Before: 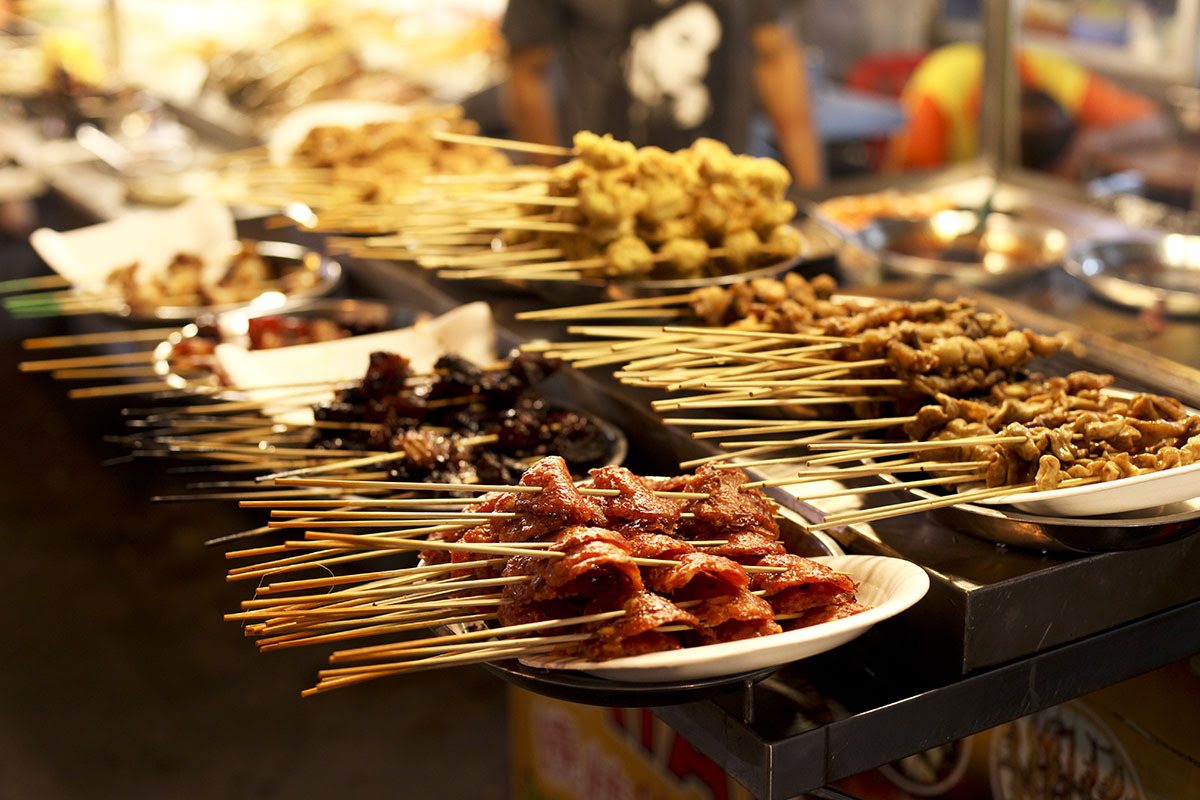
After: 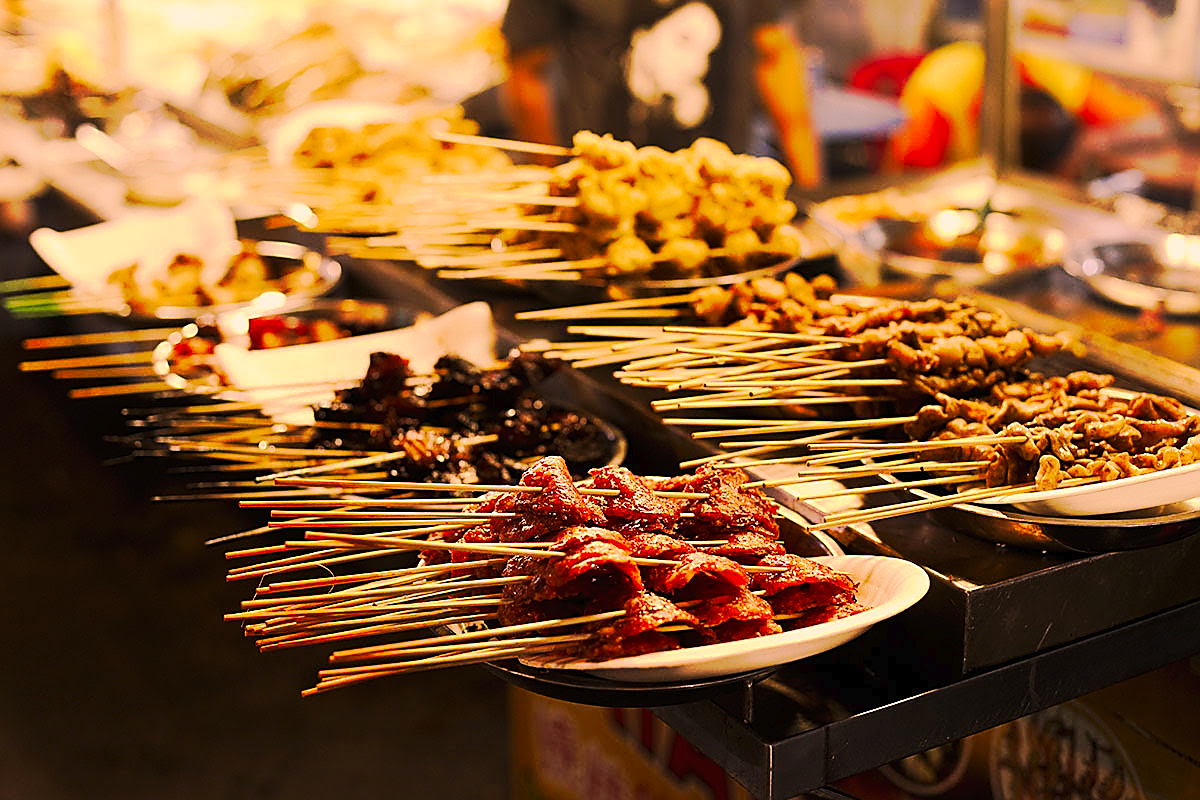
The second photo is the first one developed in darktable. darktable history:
color correction: highlights a* 17.69, highlights b* 18.54
tone curve: curves: ch0 [(0, 0) (0.003, 0.015) (0.011, 0.019) (0.025, 0.025) (0.044, 0.039) (0.069, 0.053) (0.1, 0.076) (0.136, 0.107) (0.177, 0.143) (0.224, 0.19) (0.277, 0.253) (0.335, 0.32) (0.399, 0.412) (0.468, 0.524) (0.543, 0.668) (0.623, 0.717) (0.709, 0.769) (0.801, 0.82) (0.898, 0.865) (1, 1)], preserve colors none
sharpen: radius 1.419, amount 1.241, threshold 0.711
